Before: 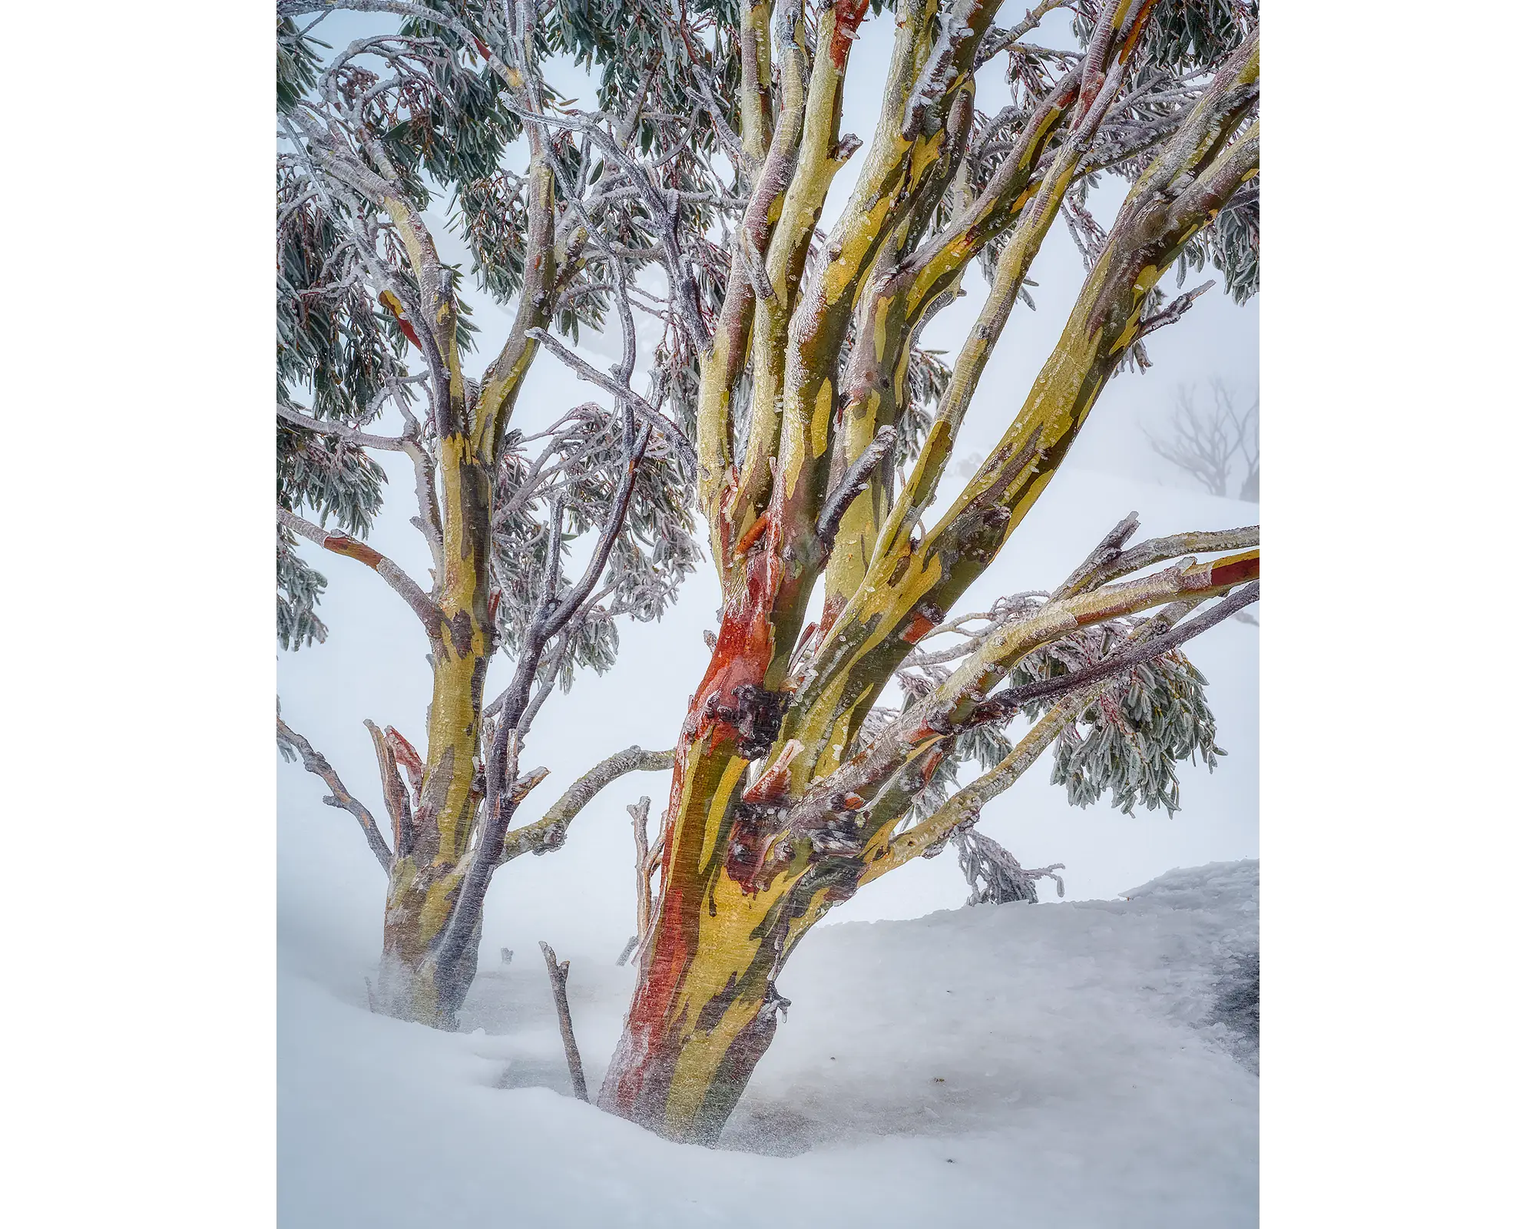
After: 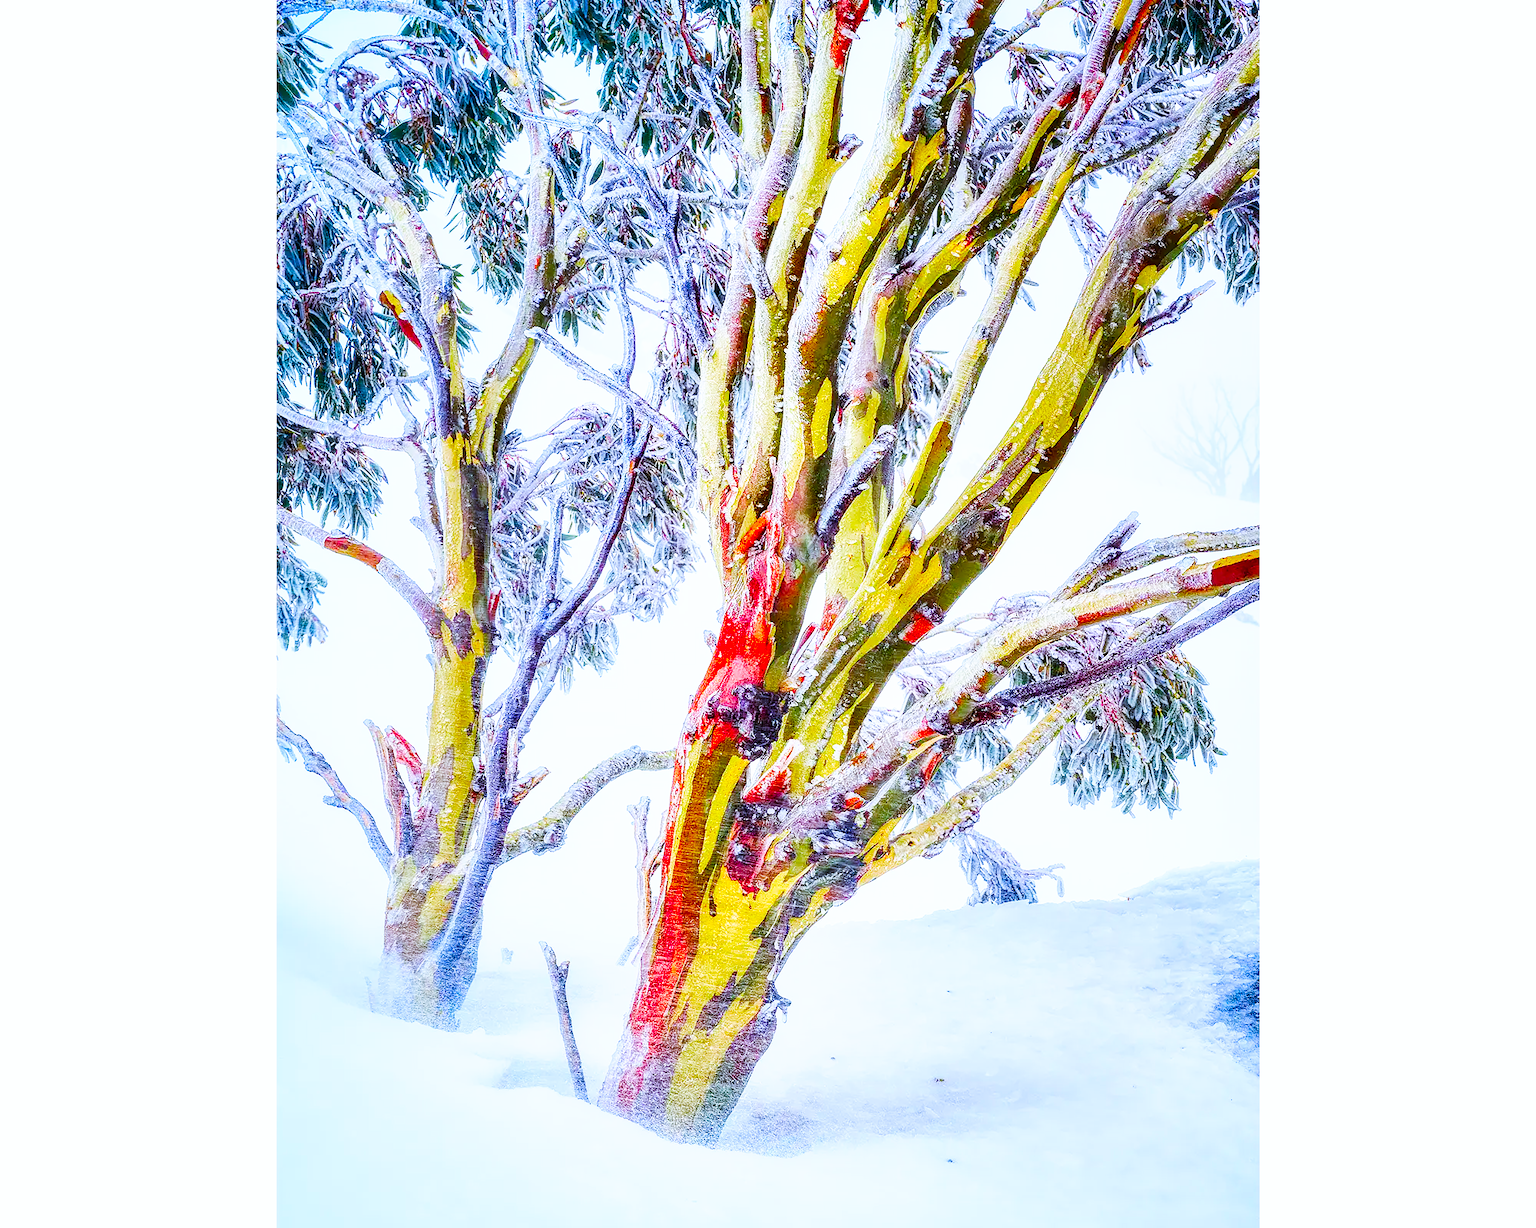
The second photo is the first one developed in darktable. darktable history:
white balance: red 0.926, green 1.003, blue 1.133
color correction: saturation 1.8
base curve: curves: ch0 [(0, 0) (0.007, 0.004) (0.027, 0.03) (0.046, 0.07) (0.207, 0.54) (0.442, 0.872) (0.673, 0.972) (1, 1)], preserve colors none
